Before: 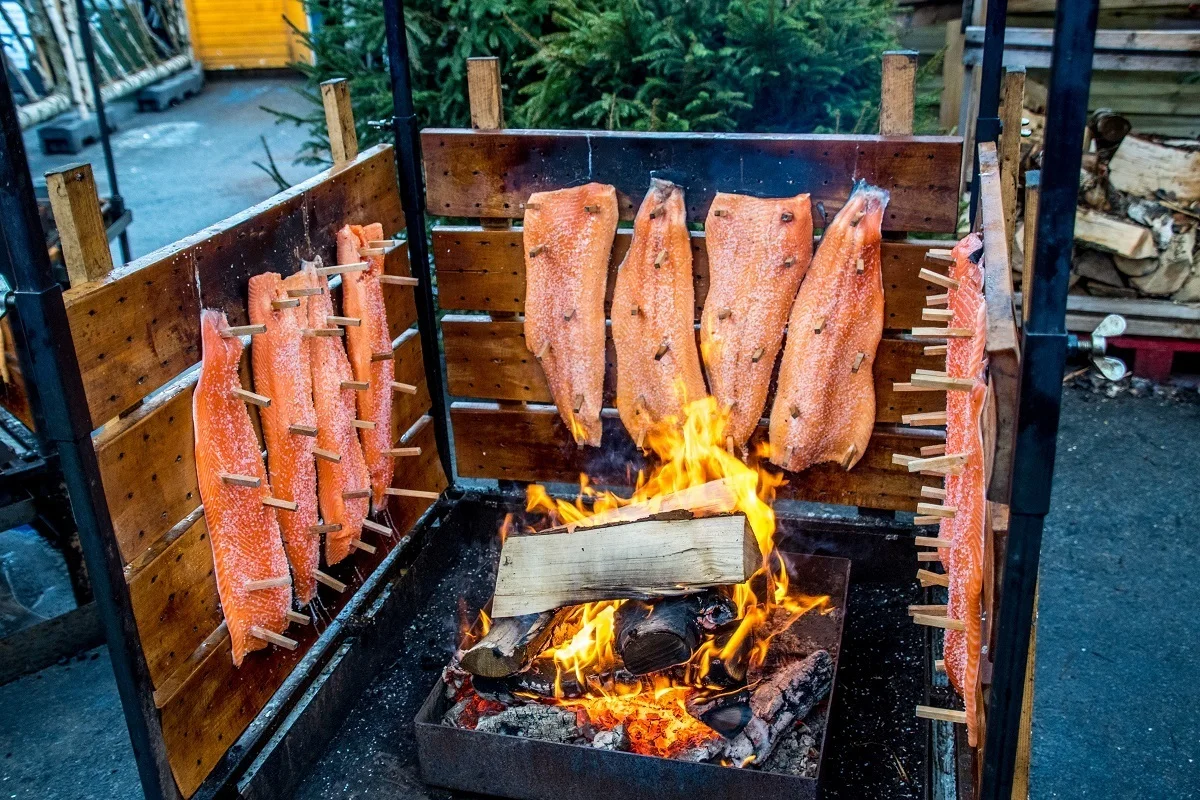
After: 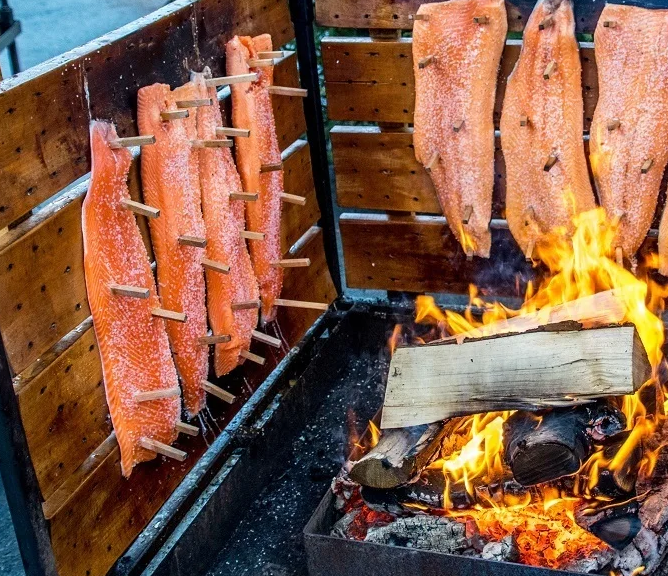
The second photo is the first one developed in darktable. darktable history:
crop: left 9.252%, top 23.694%, right 35.064%, bottom 4.248%
